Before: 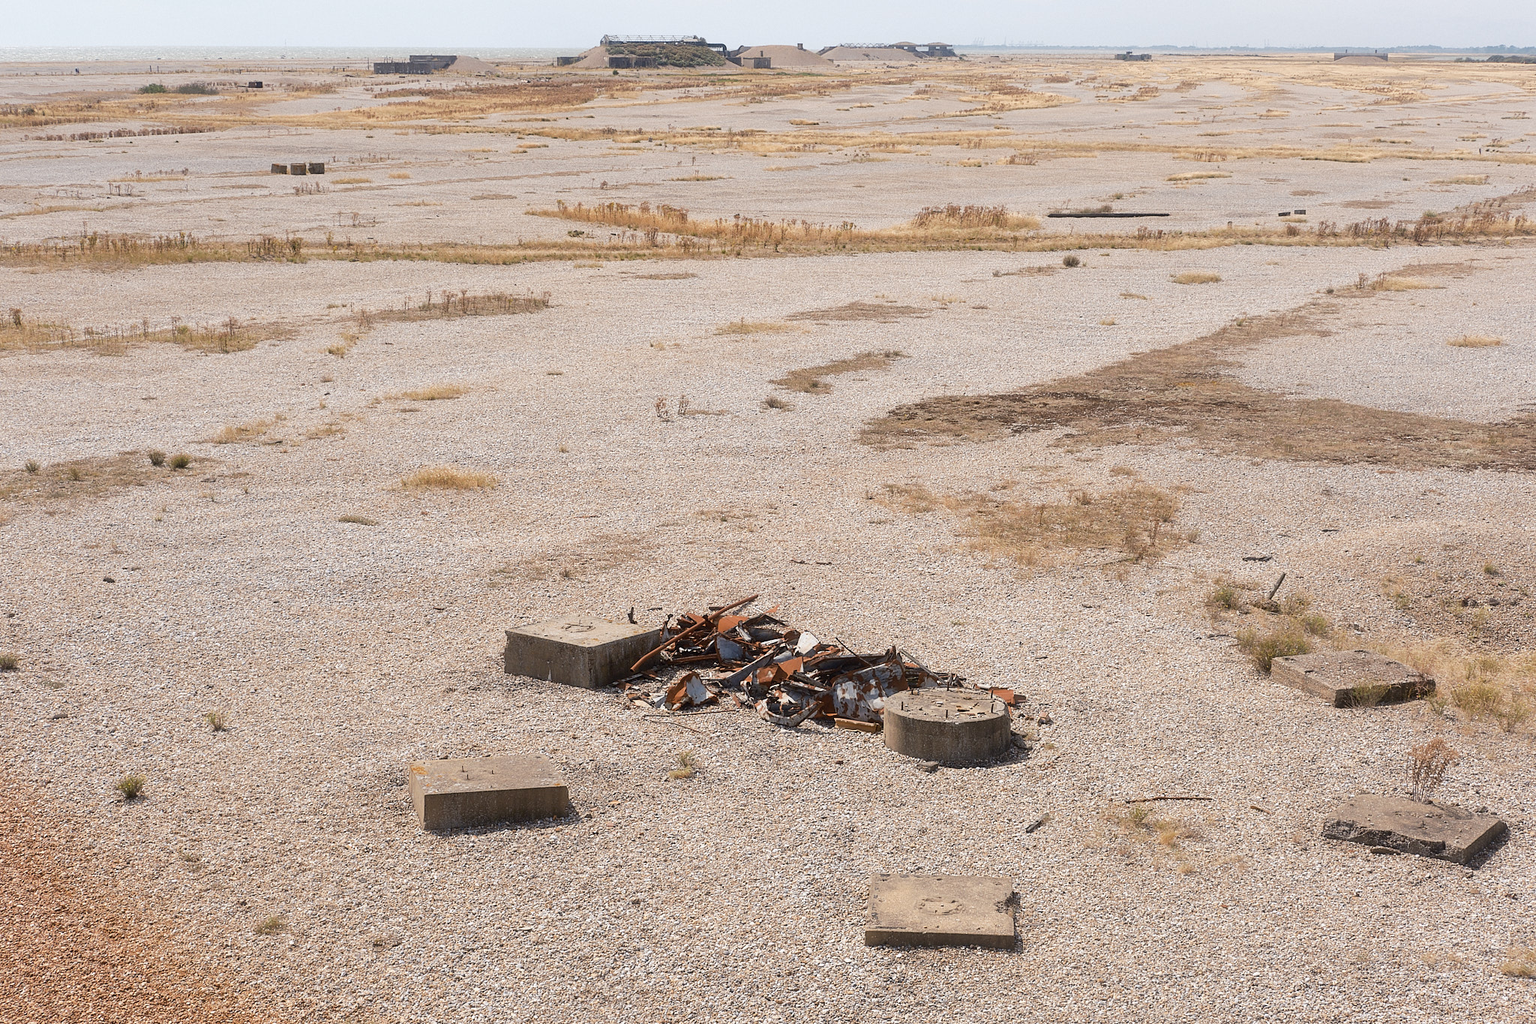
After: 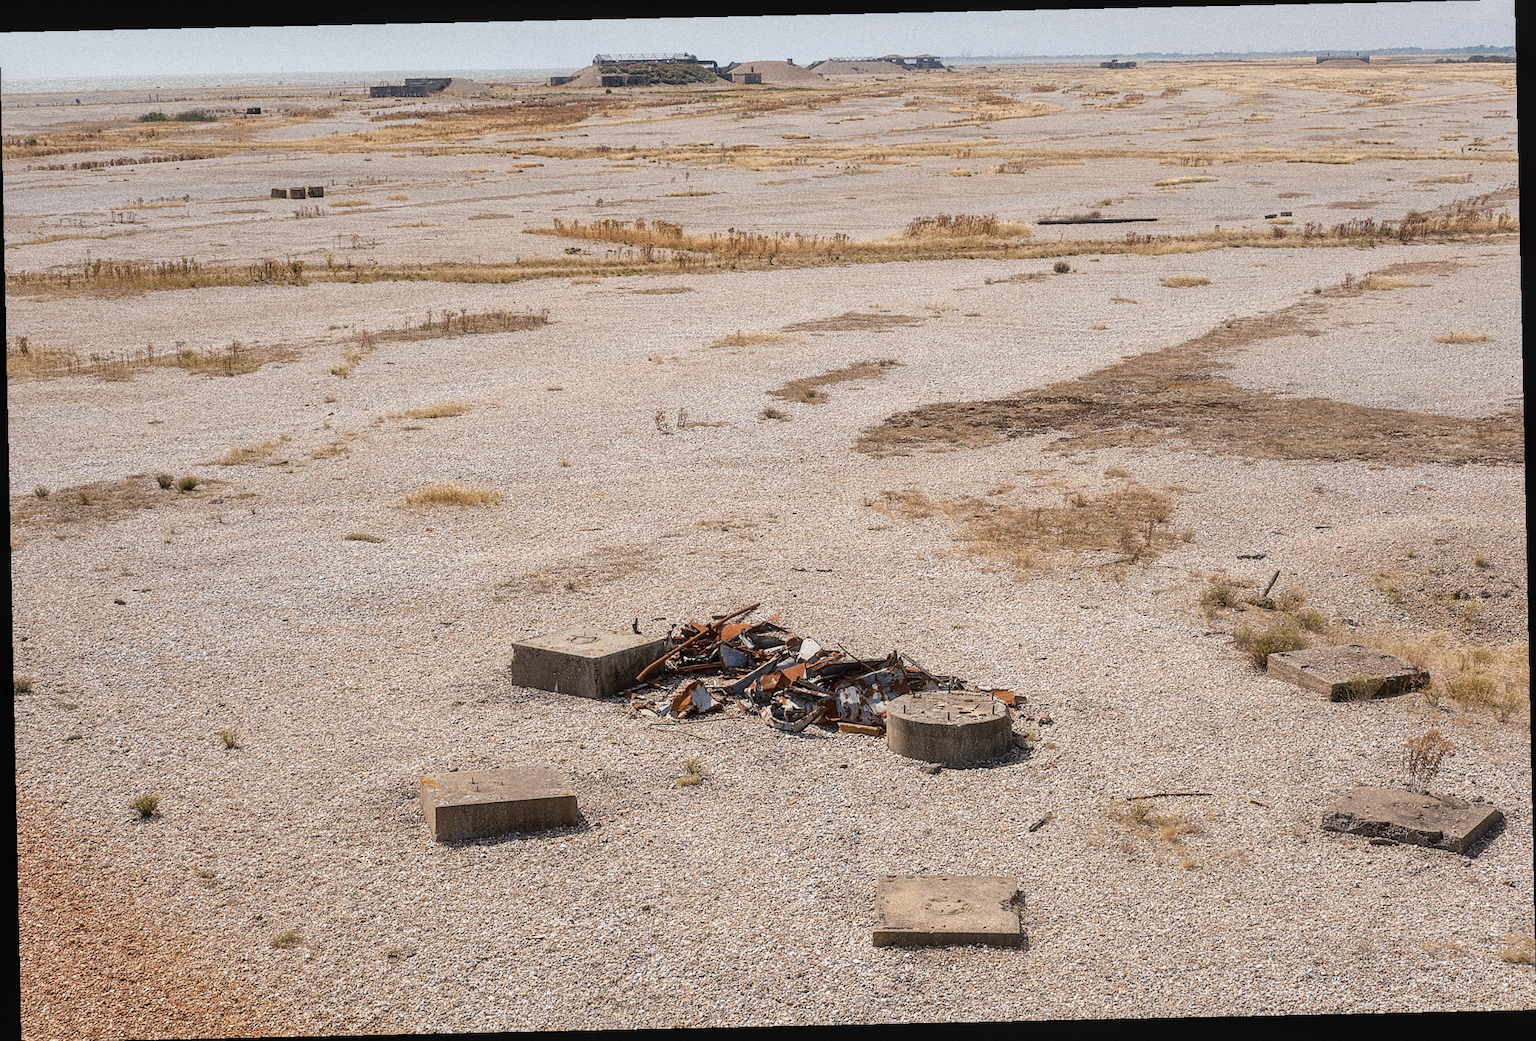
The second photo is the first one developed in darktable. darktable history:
local contrast: on, module defaults
rotate and perspective: rotation -1.24°, automatic cropping off
grain: coarseness 0.09 ISO, strength 40%
